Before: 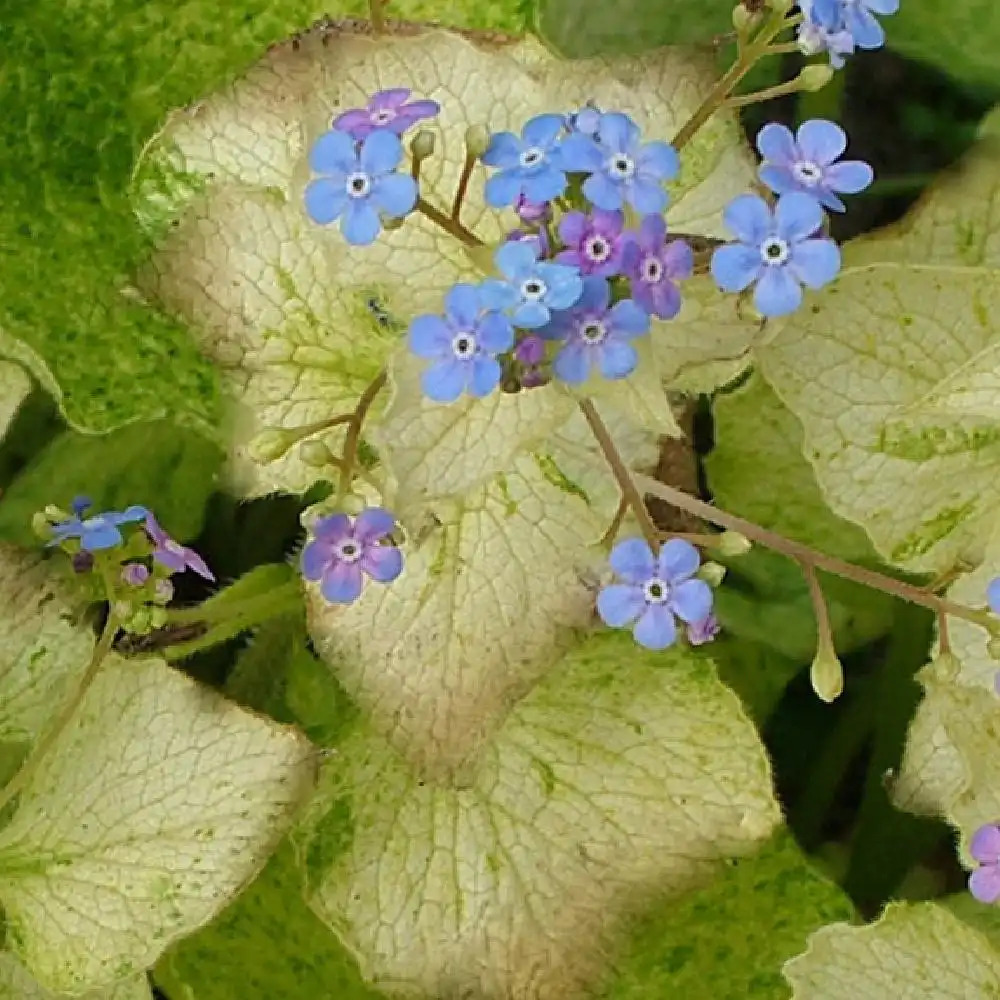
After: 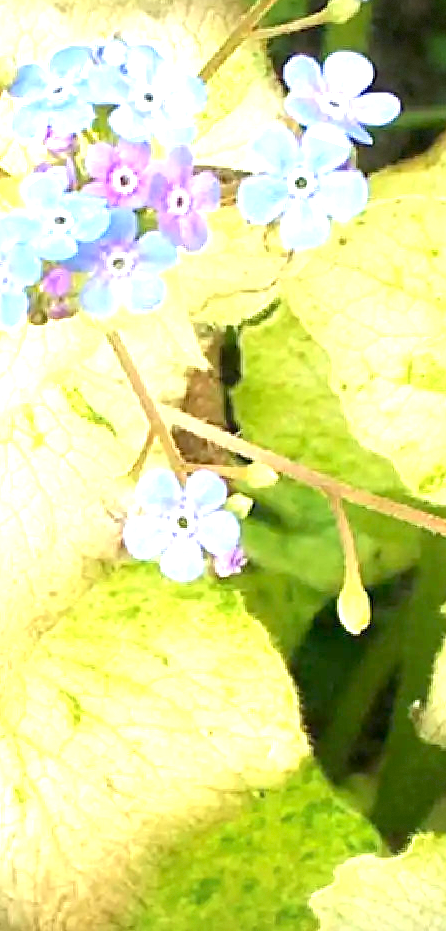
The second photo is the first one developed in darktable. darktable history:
contrast brightness saturation: contrast 0.046, brightness 0.063, saturation 0.01
crop: left 47.311%, top 6.821%, right 8.062%
vignetting: fall-off start 73.08%, saturation -0.034, dithering 8-bit output, unbound false
exposure: black level correction 0.001, exposure 1.992 EV, compensate highlight preservation false
